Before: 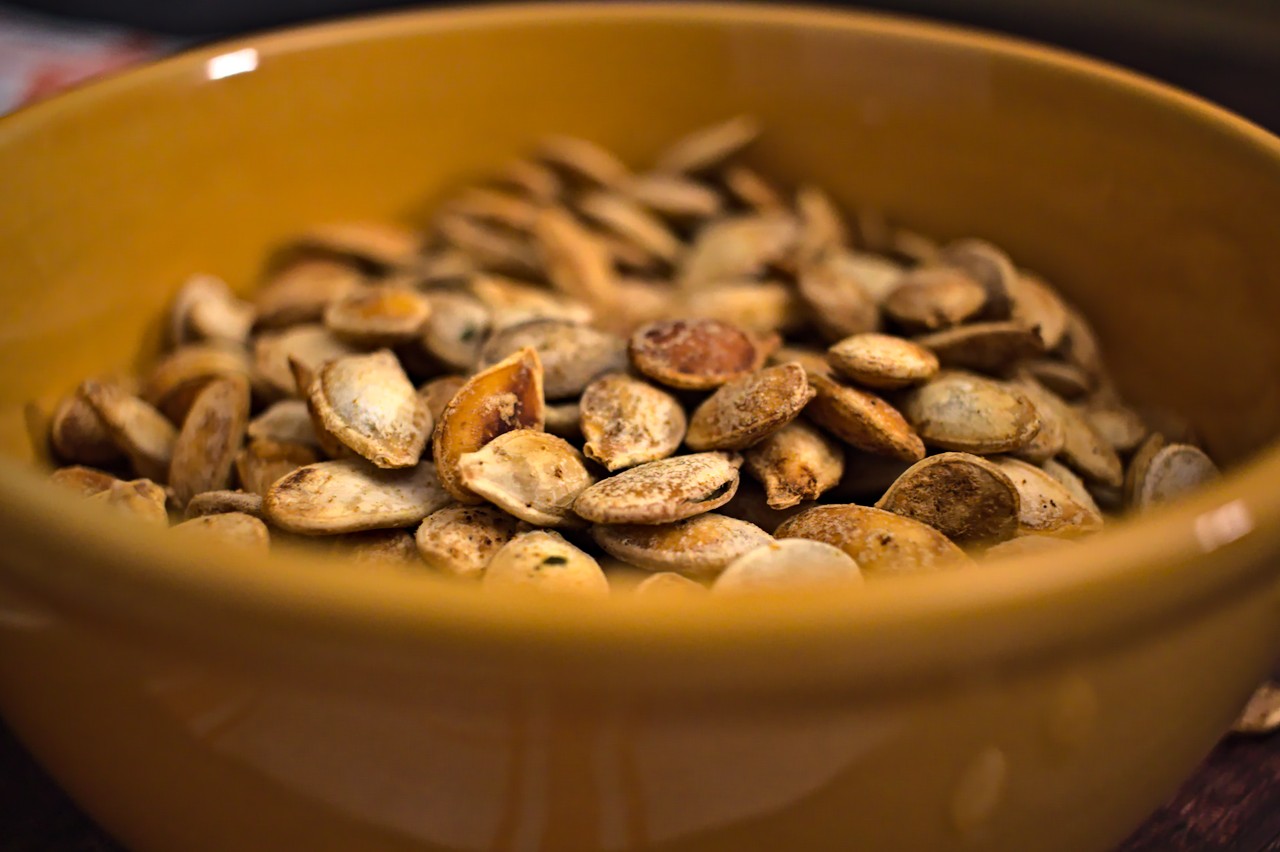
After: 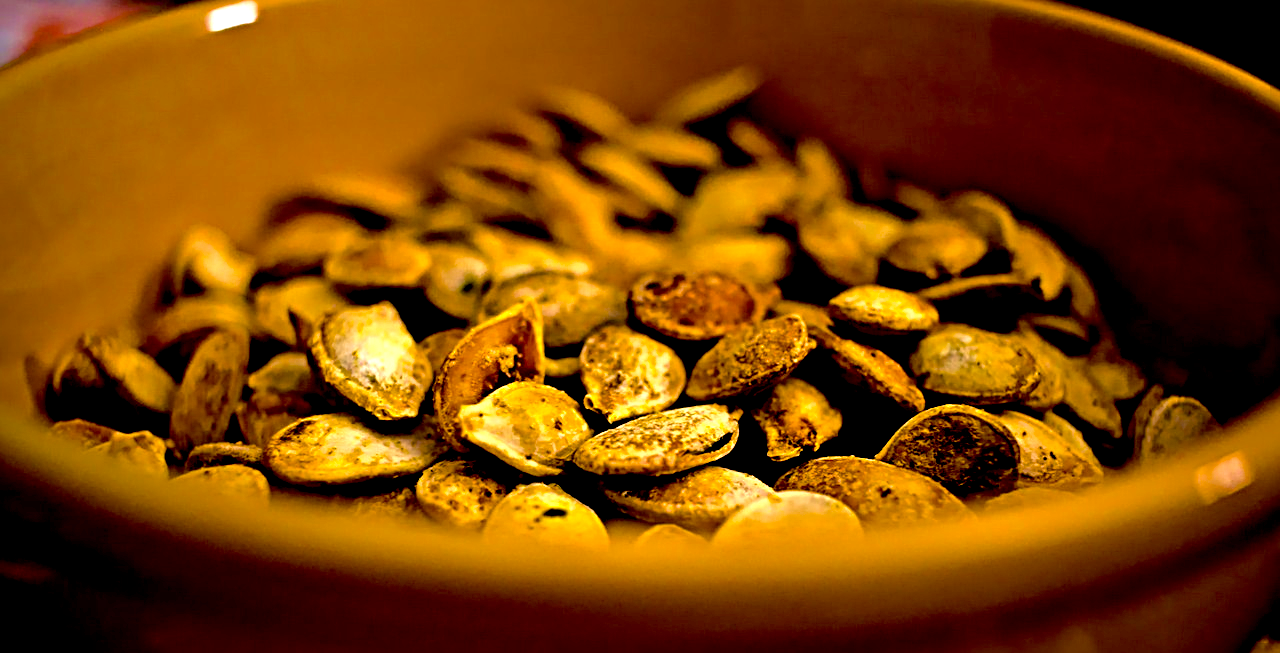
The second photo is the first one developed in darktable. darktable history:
velvia: on, module defaults
crop: top 5.667%, bottom 17.637%
sharpen: radius 4
exposure: black level correction 0.047, exposure 0.013 EV, compensate highlight preservation false
color balance rgb: linear chroma grading › global chroma 50%, perceptual saturation grading › global saturation 2.34%, global vibrance 6.64%, contrast 12.71%, saturation formula JzAzBz (2021)
levels: levels [0, 0.499, 1]
shadows and highlights: shadows -10, white point adjustment 1.5, highlights 10
